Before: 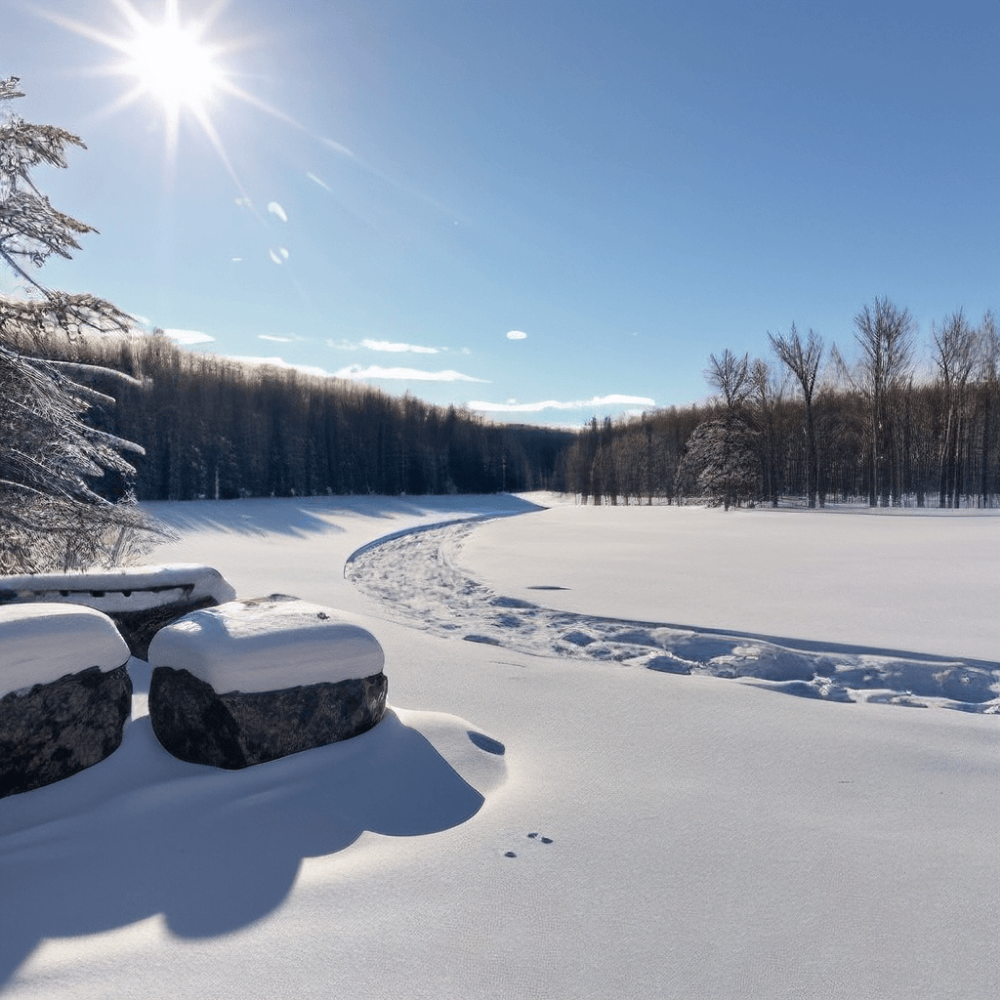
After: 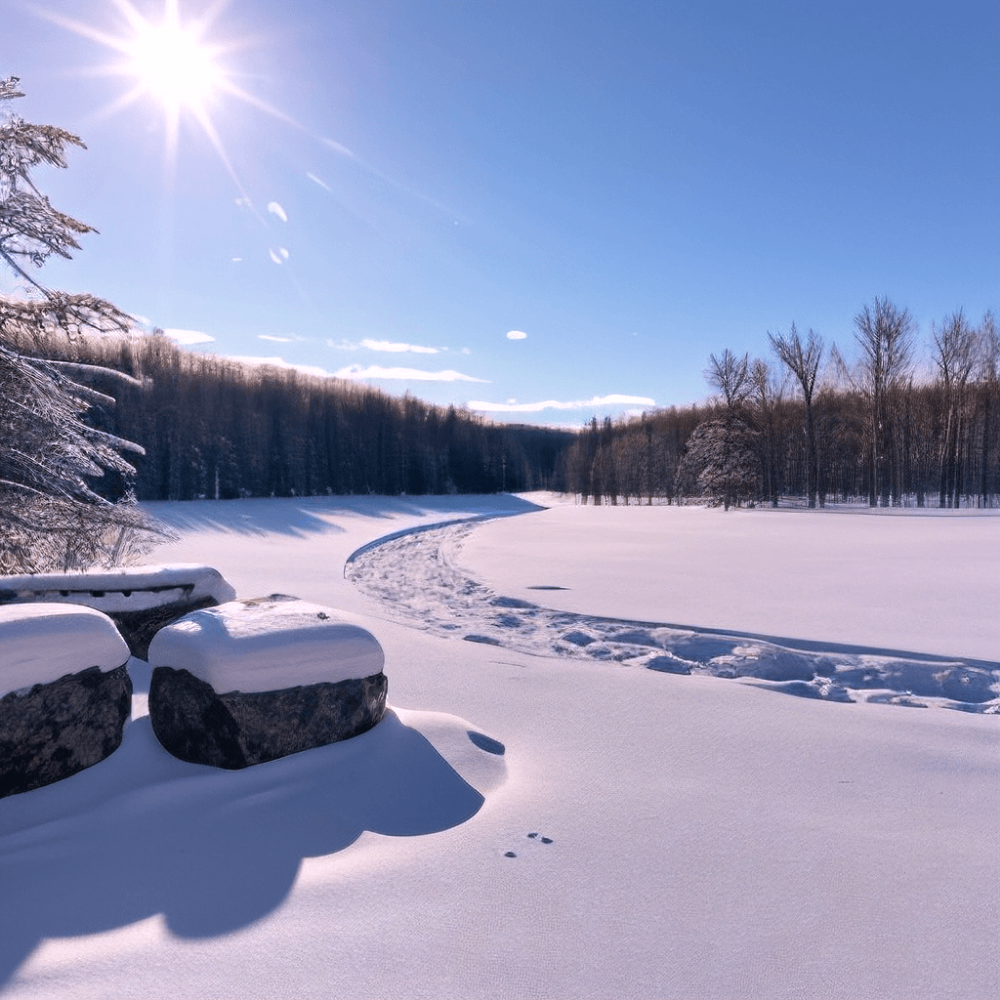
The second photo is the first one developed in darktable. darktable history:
white balance: red 1.05, blue 1.072
velvia: on, module defaults
